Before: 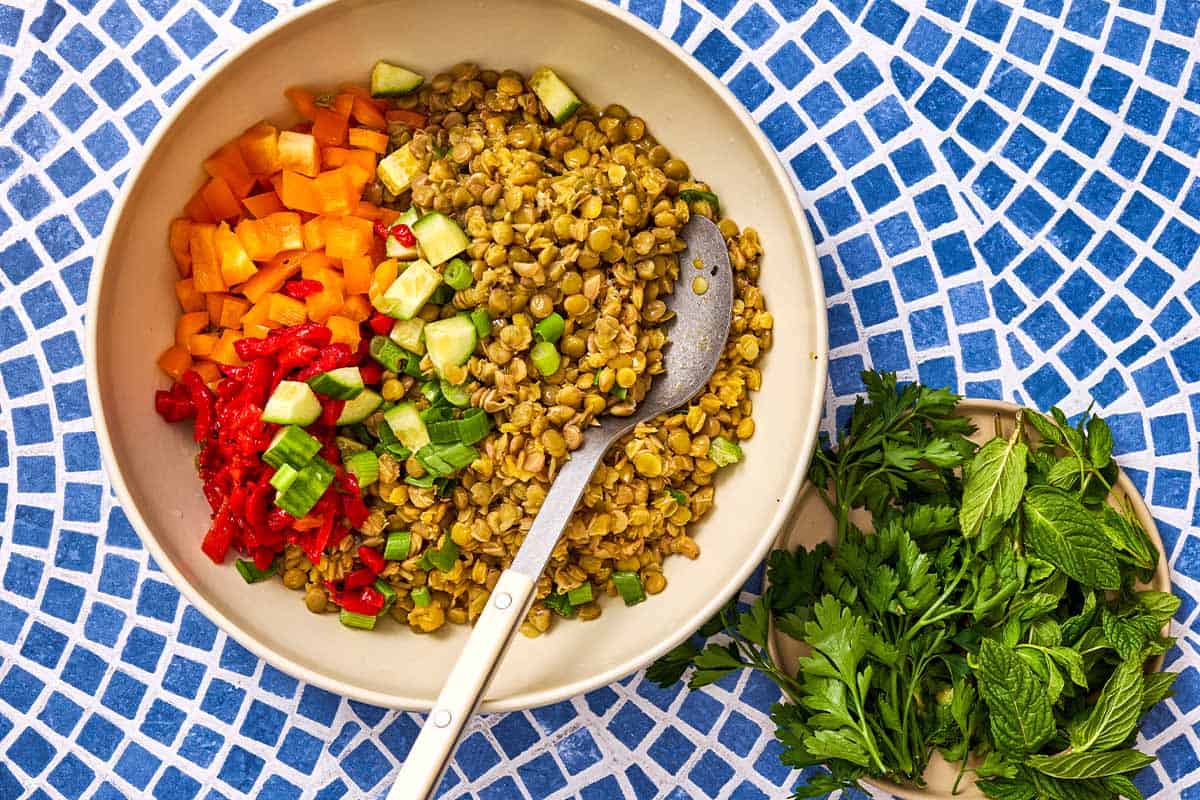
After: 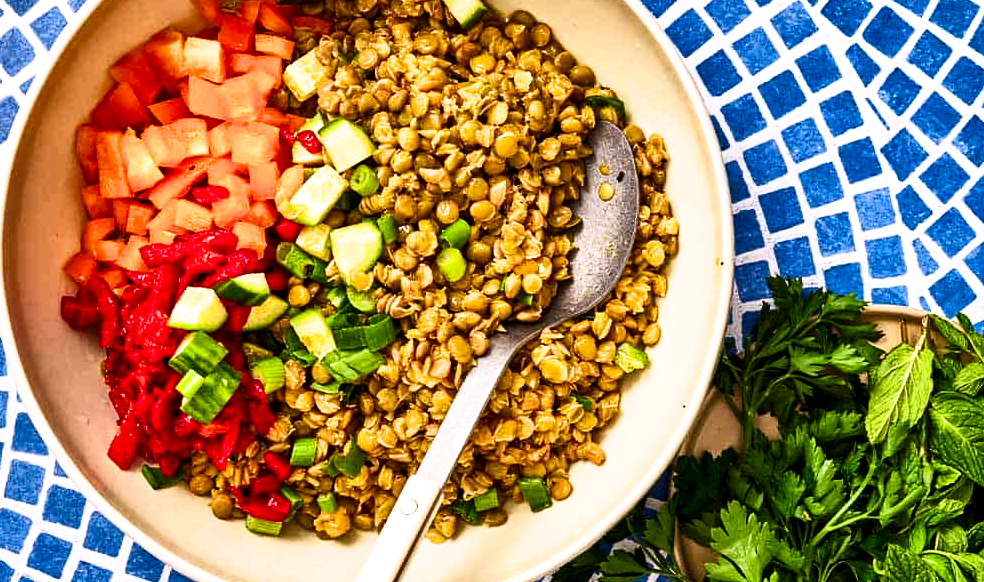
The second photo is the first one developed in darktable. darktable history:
filmic rgb: black relative exposure -9.08 EV, white relative exposure 2.3 EV, hardness 7.49
crop: left 7.856%, top 11.836%, right 10.12%, bottom 15.387%
contrast brightness saturation: contrast 0.18, saturation 0.3
shadows and highlights: highlights color adjustment 0%, low approximation 0.01, soften with gaussian
